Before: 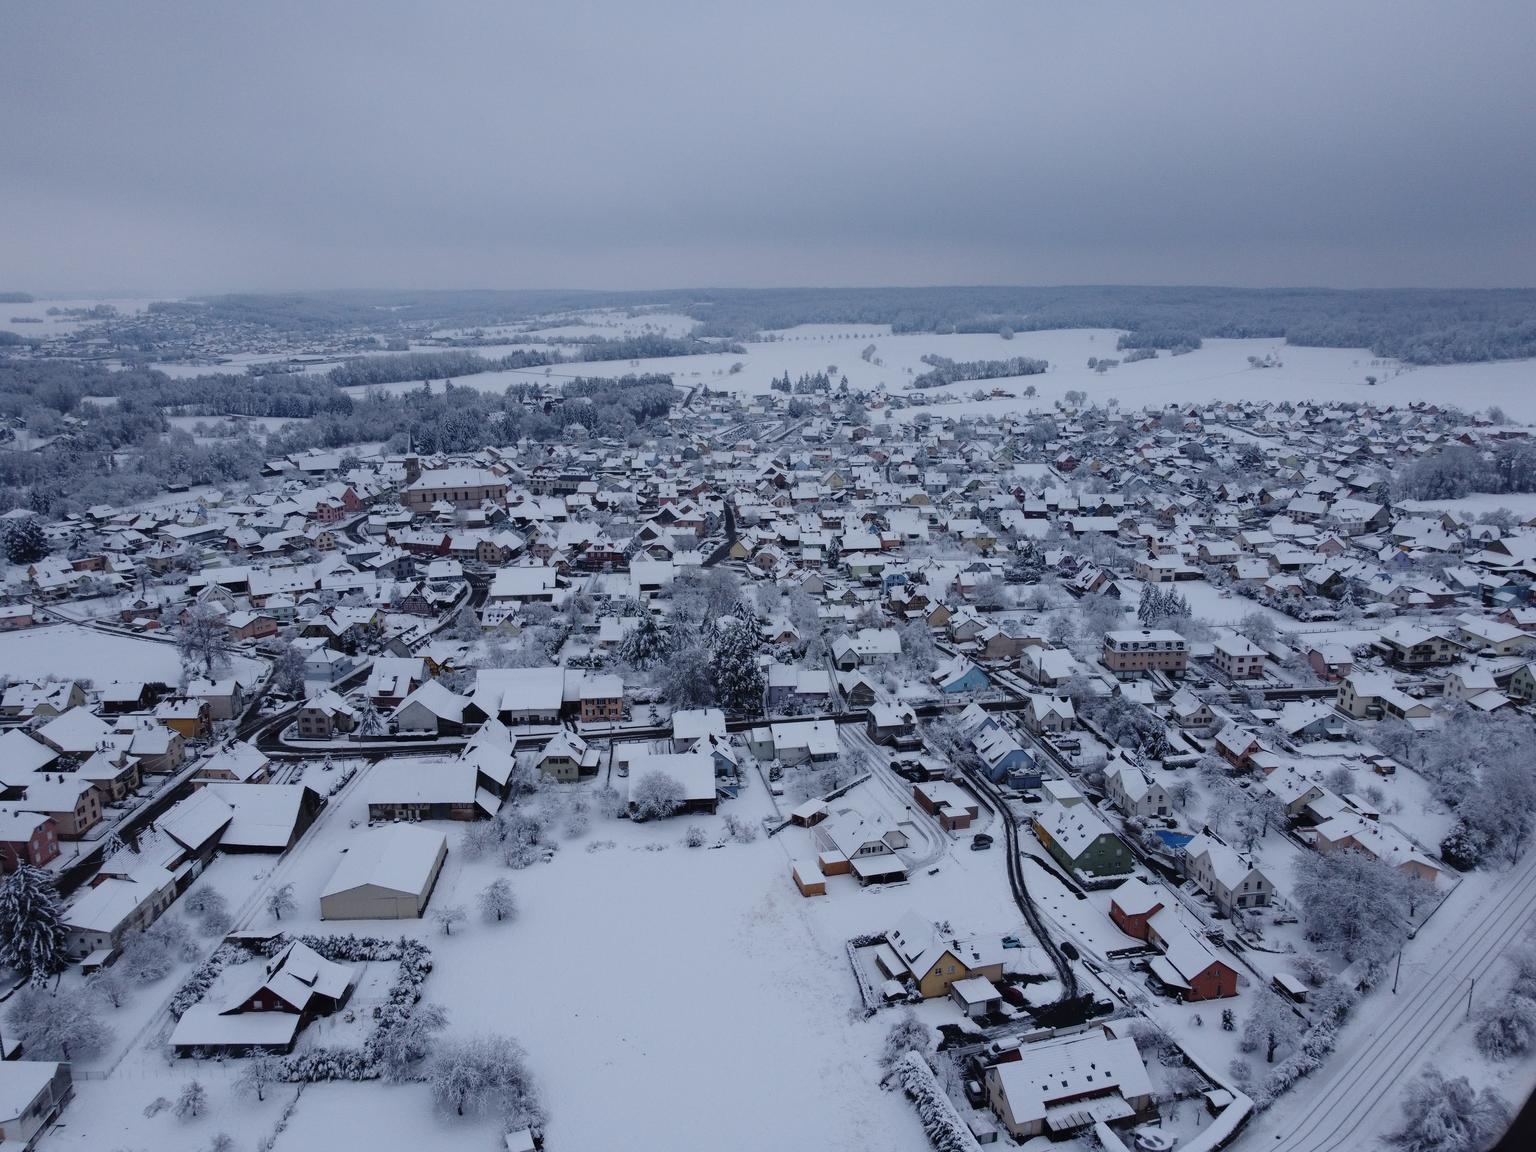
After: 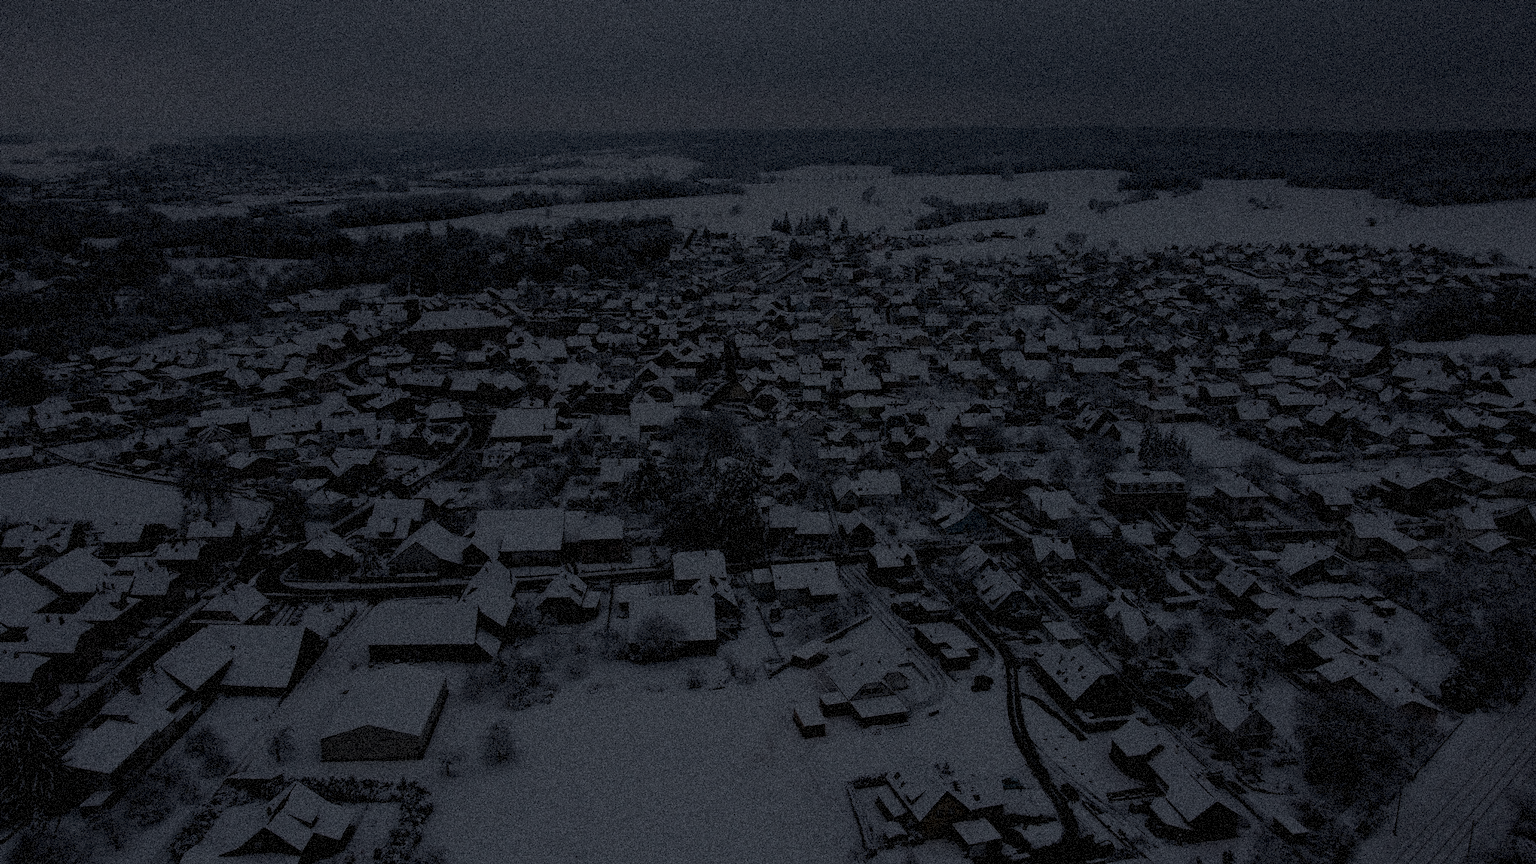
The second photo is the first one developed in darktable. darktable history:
crop: top 13.819%, bottom 11.169%
levels: levels [0.116, 0.574, 1]
grain: coarseness 3.75 ISO, strength 100%, mid-tones bias 0%
exposure: exposure -2.446 EV, compensate highlight preservation false
color balance rgb: perceptual saturation grading › global saturation 20%, perceptual saturation grading › highlights -25%, perceptual saturation grading › shadows 25%
